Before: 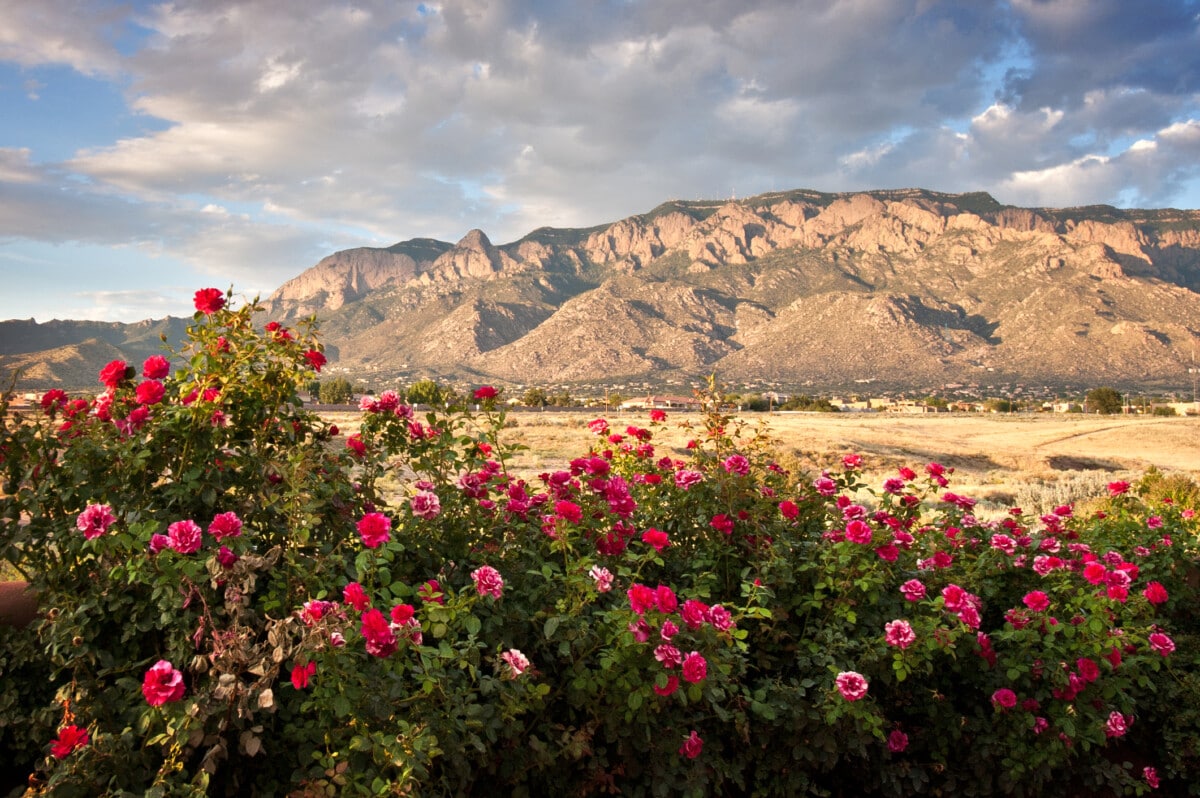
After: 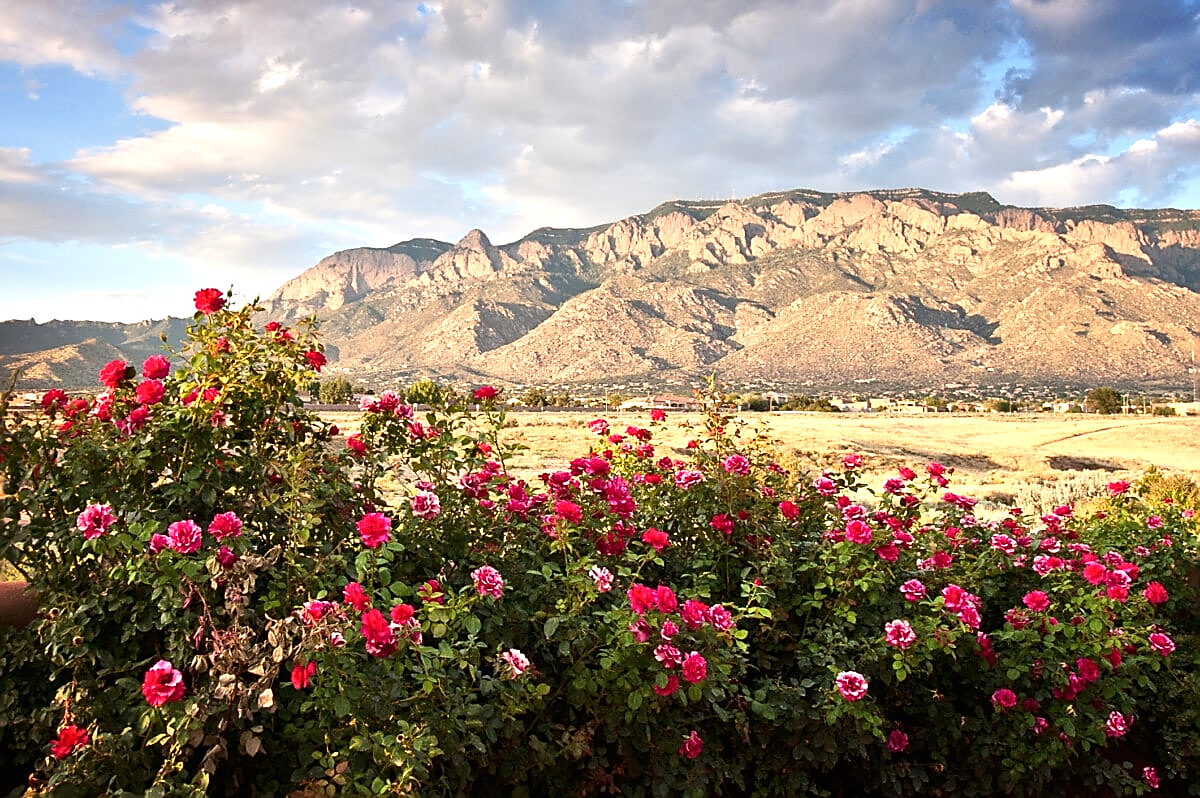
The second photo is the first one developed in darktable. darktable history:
contrast brightness saturation: contrast 0.14
sharpen: radius 1.384, amount 1.26, threshold 0.817
exposure: black level correction 0, exposure 0.498 EV, compensate highlight preservation false
